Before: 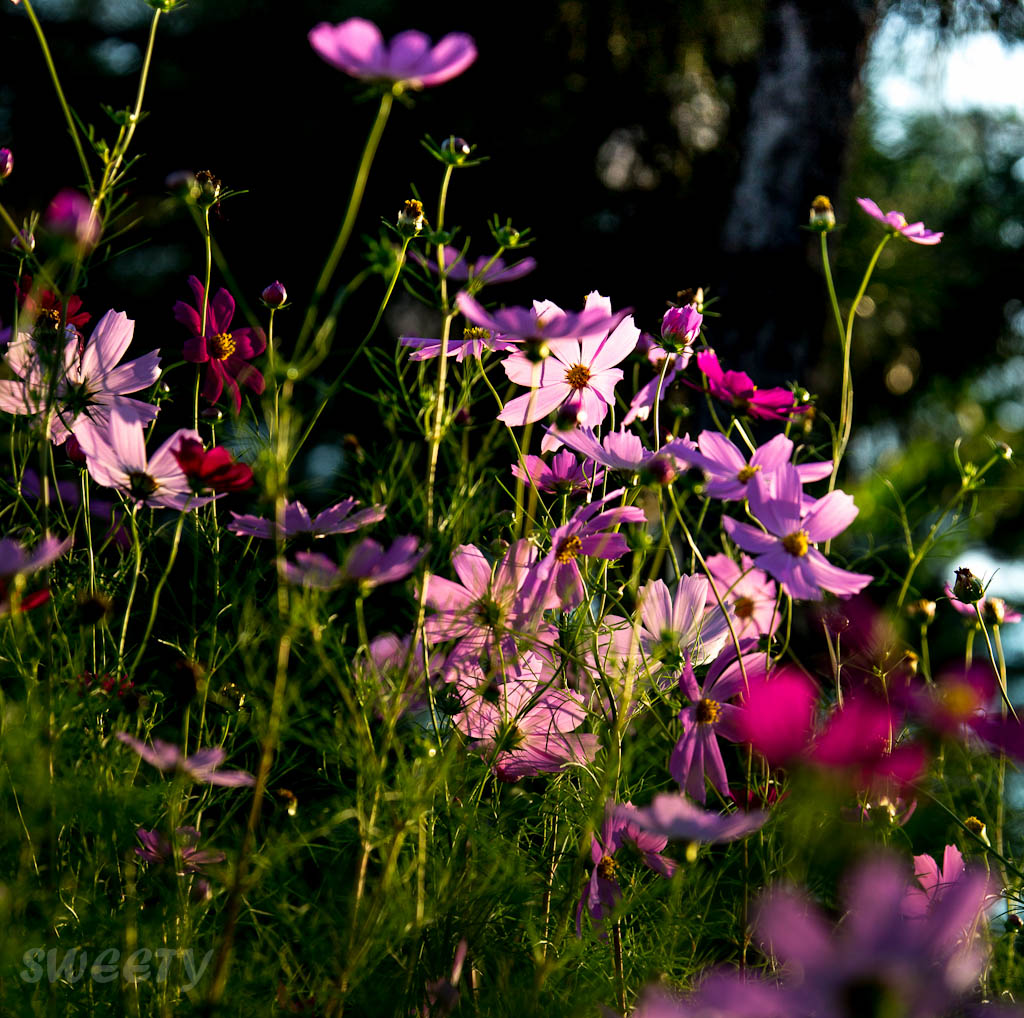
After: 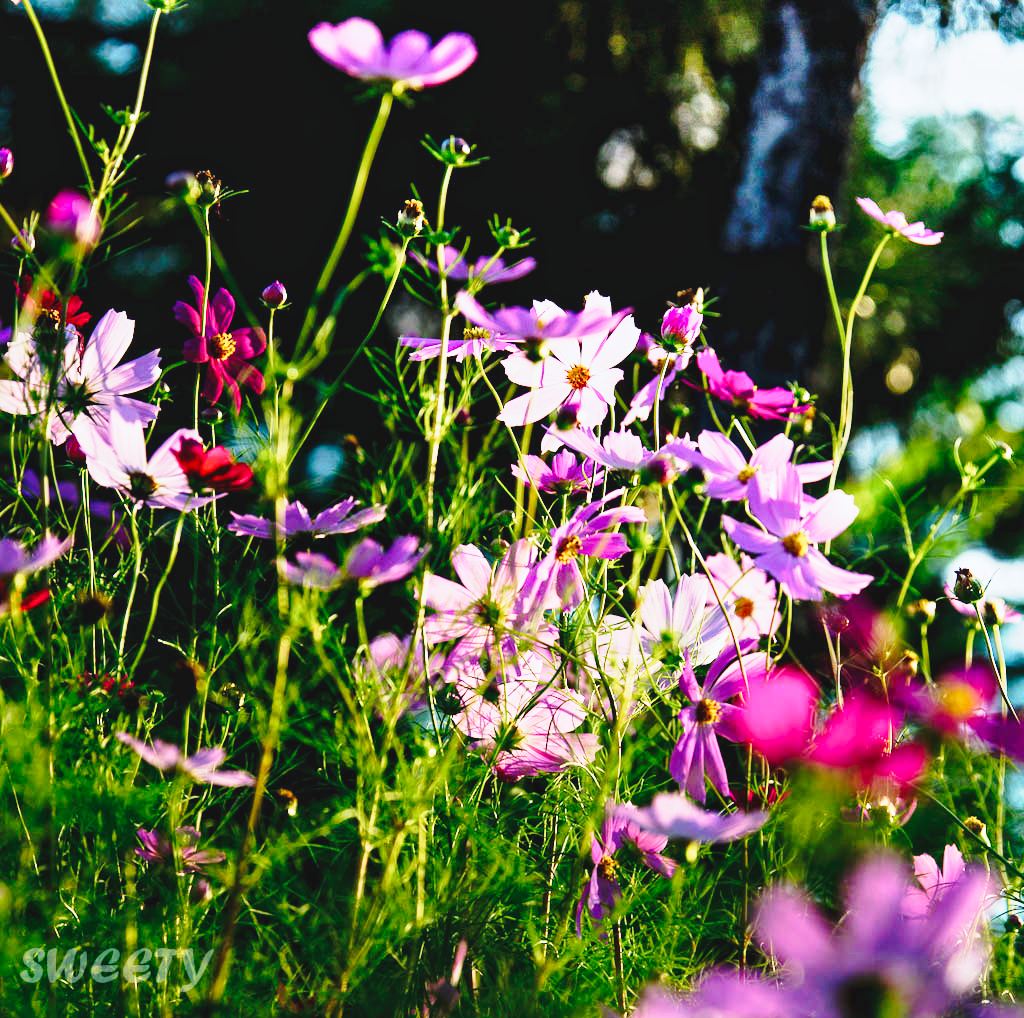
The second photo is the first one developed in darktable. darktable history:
exposure: black level correction 0, exposure 1.101 EV, compensate exposure bias true, compensate highlight preservation false
local contrast: mode bilateral grid, contrast 29, coarseness 15, detail 116%, midtone range 0.2
base curve: curves: ch0 [(0, 0) (0.032, 0.037) (0.105, 0.228) (0.435, 0.76) (0.856, 0.983) (1, 1)], preserve colors none
contrast brightness saturation: contrast -0.124
color calibration: gray › normalize channels true, illuminant custom, x 0.368, y 0.373, temperature 4344.84 K, gamut compression 0.022
